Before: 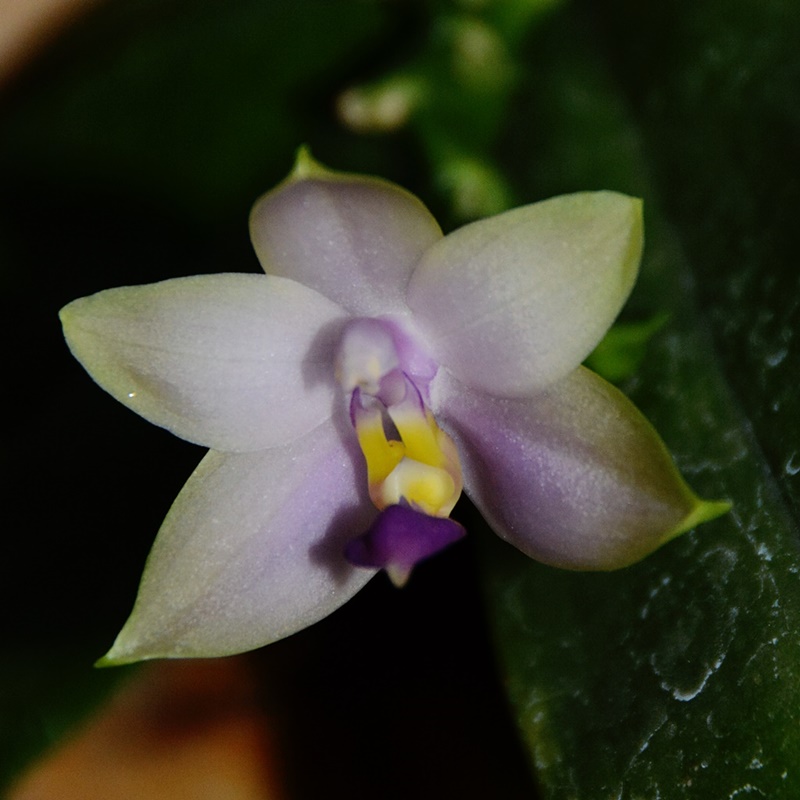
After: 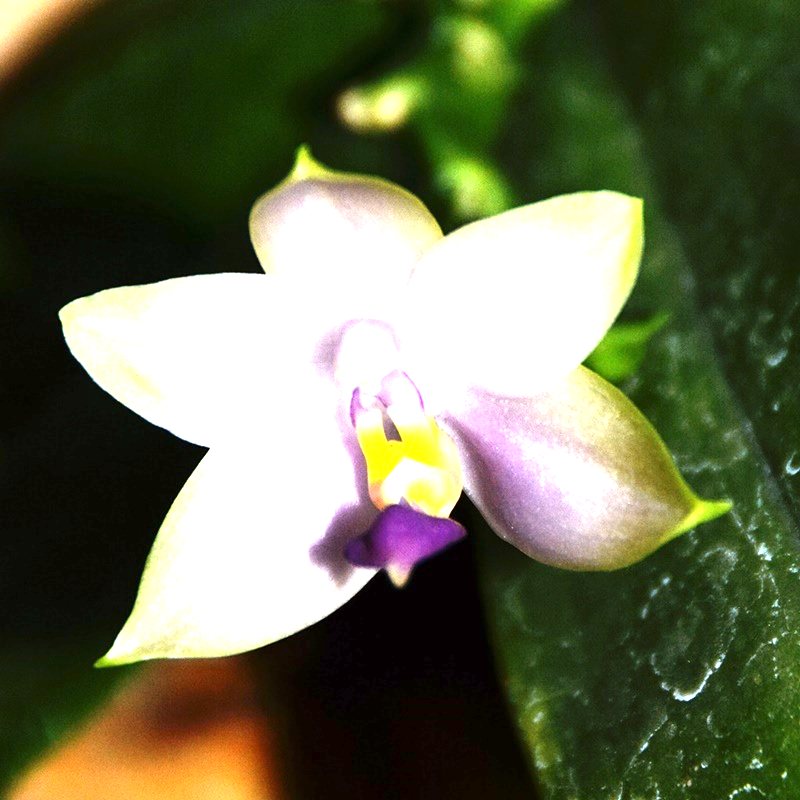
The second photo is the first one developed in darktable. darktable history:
exposure: exposure 2.182 EV, compensate highlight preservation false
tone equalizer: -8 EV -0.403 EV, -7 EV -0.394 EV, -6 EV -0.352 EV, -5 EV -0.215 EV, -3 EV 0.196 EV, -2 EV 0.356 EV, -1 EV 0.408 EV, +0 EV 0.412 EV, edges refinement/feathering 500, mask exposure compensation -1.57 EV, preserve details no
